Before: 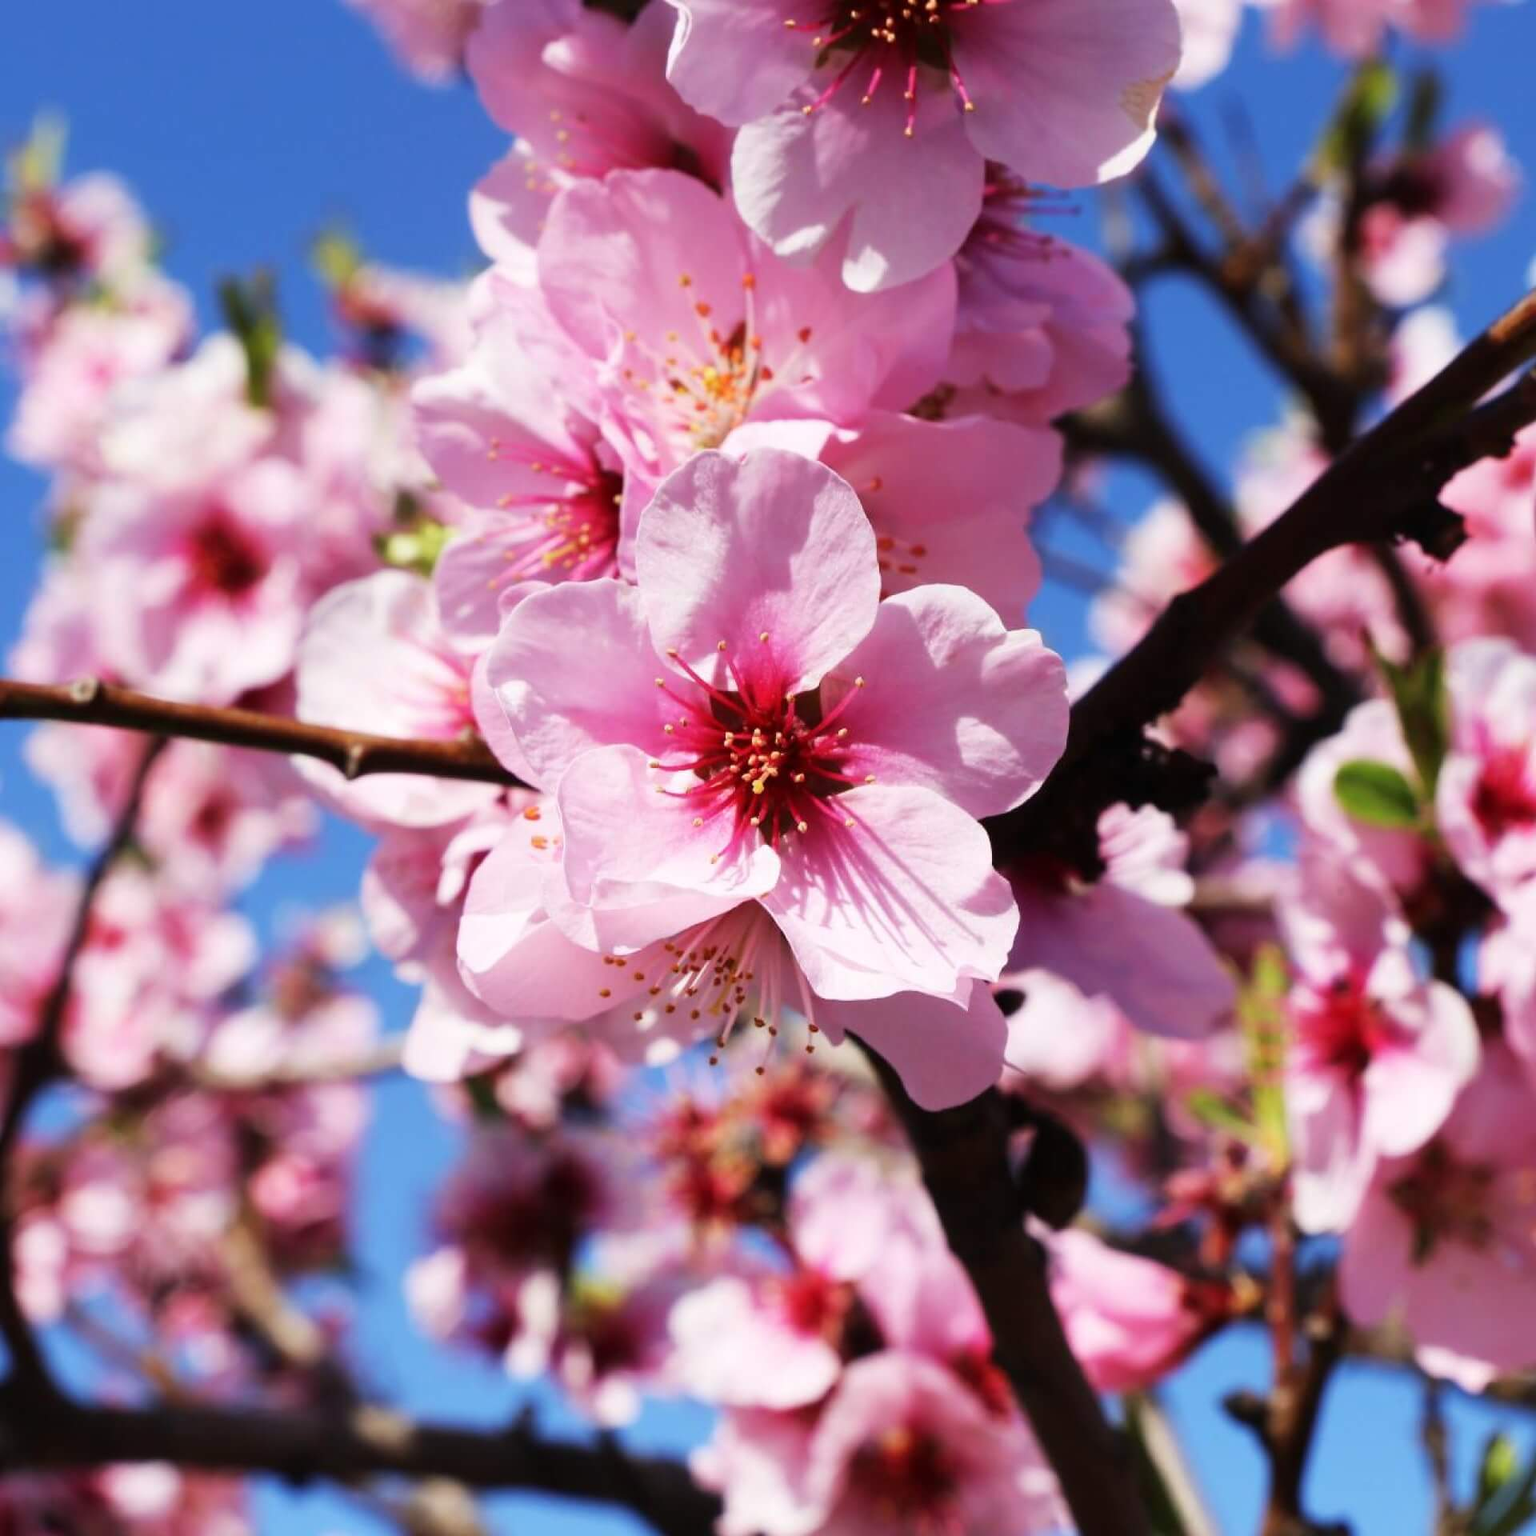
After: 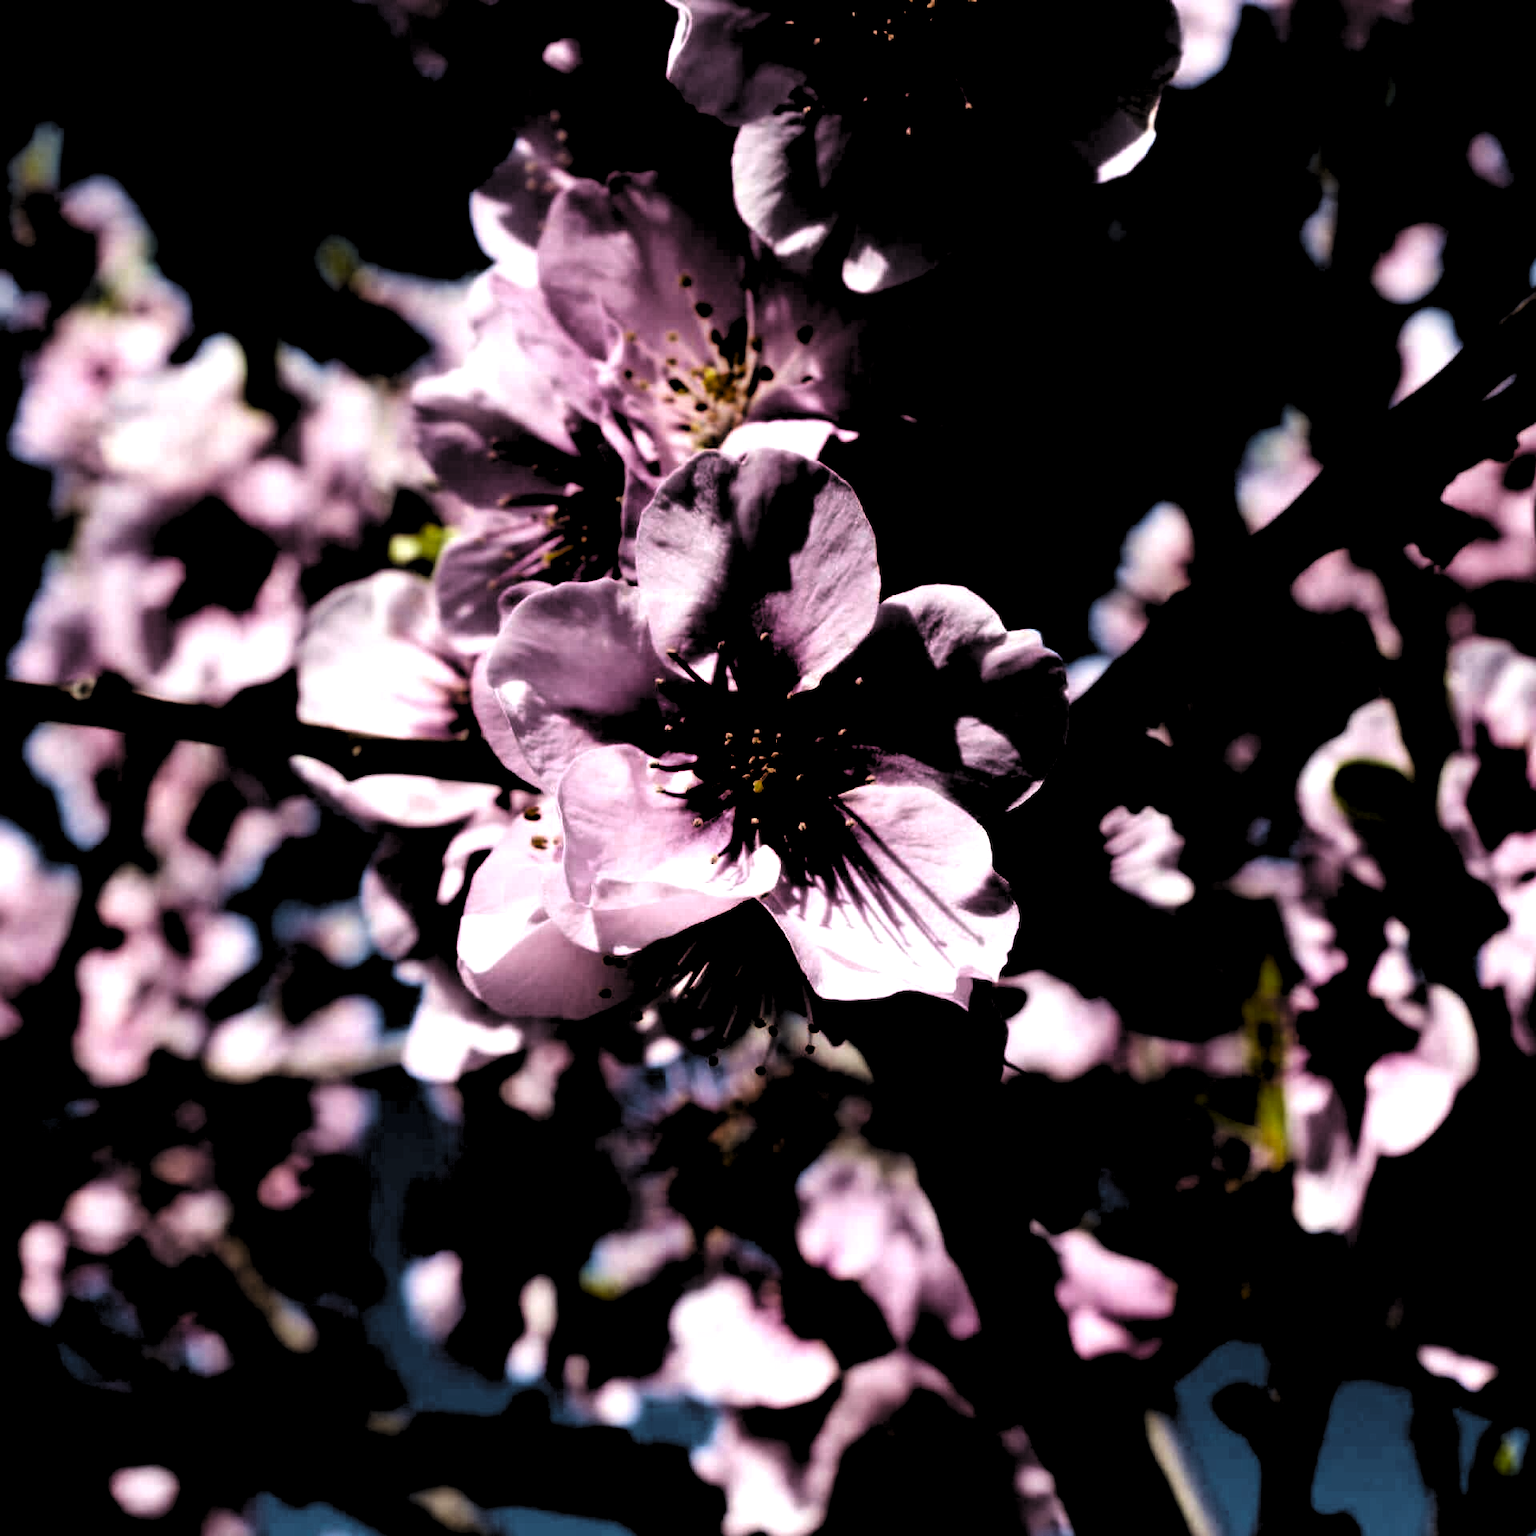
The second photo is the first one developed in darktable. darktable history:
exposure: black level correction 0.031, exposure 0.323 EV, compensate highlight preservation false
color balance rgb: shadows lift › chroma 7.117%, shadows lift › hue 244.52°, perceptual saturation grading › global saturation 25.223%, saturation formula JzAzBz (2021)
levels: levels [0.514, 0.759, 1]
